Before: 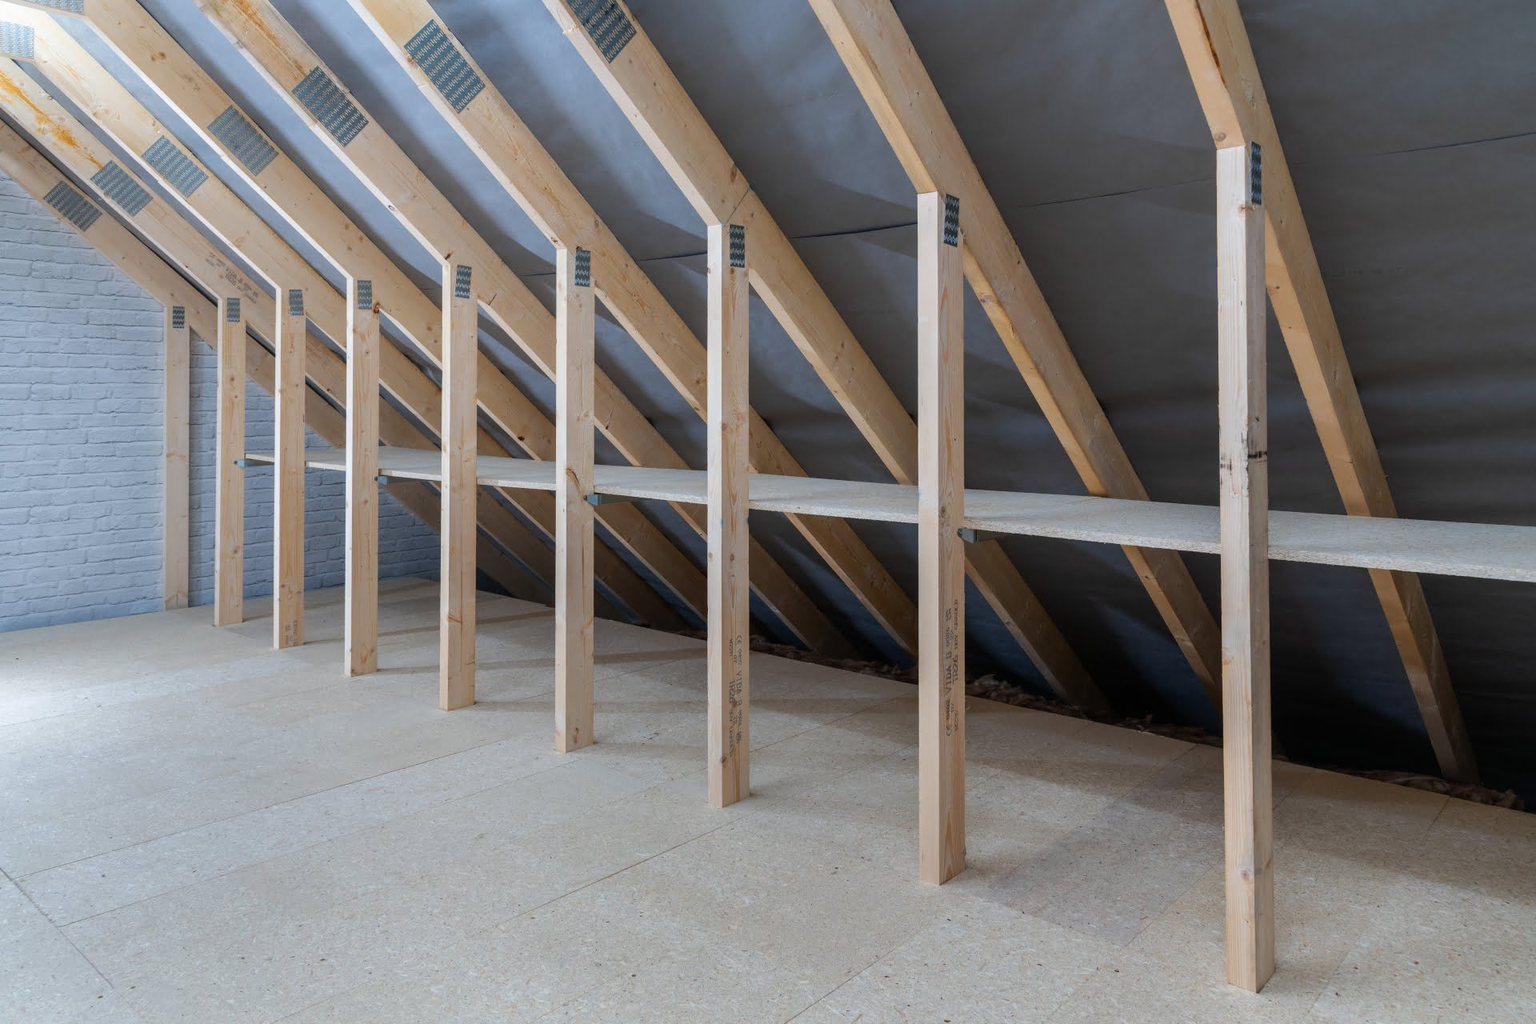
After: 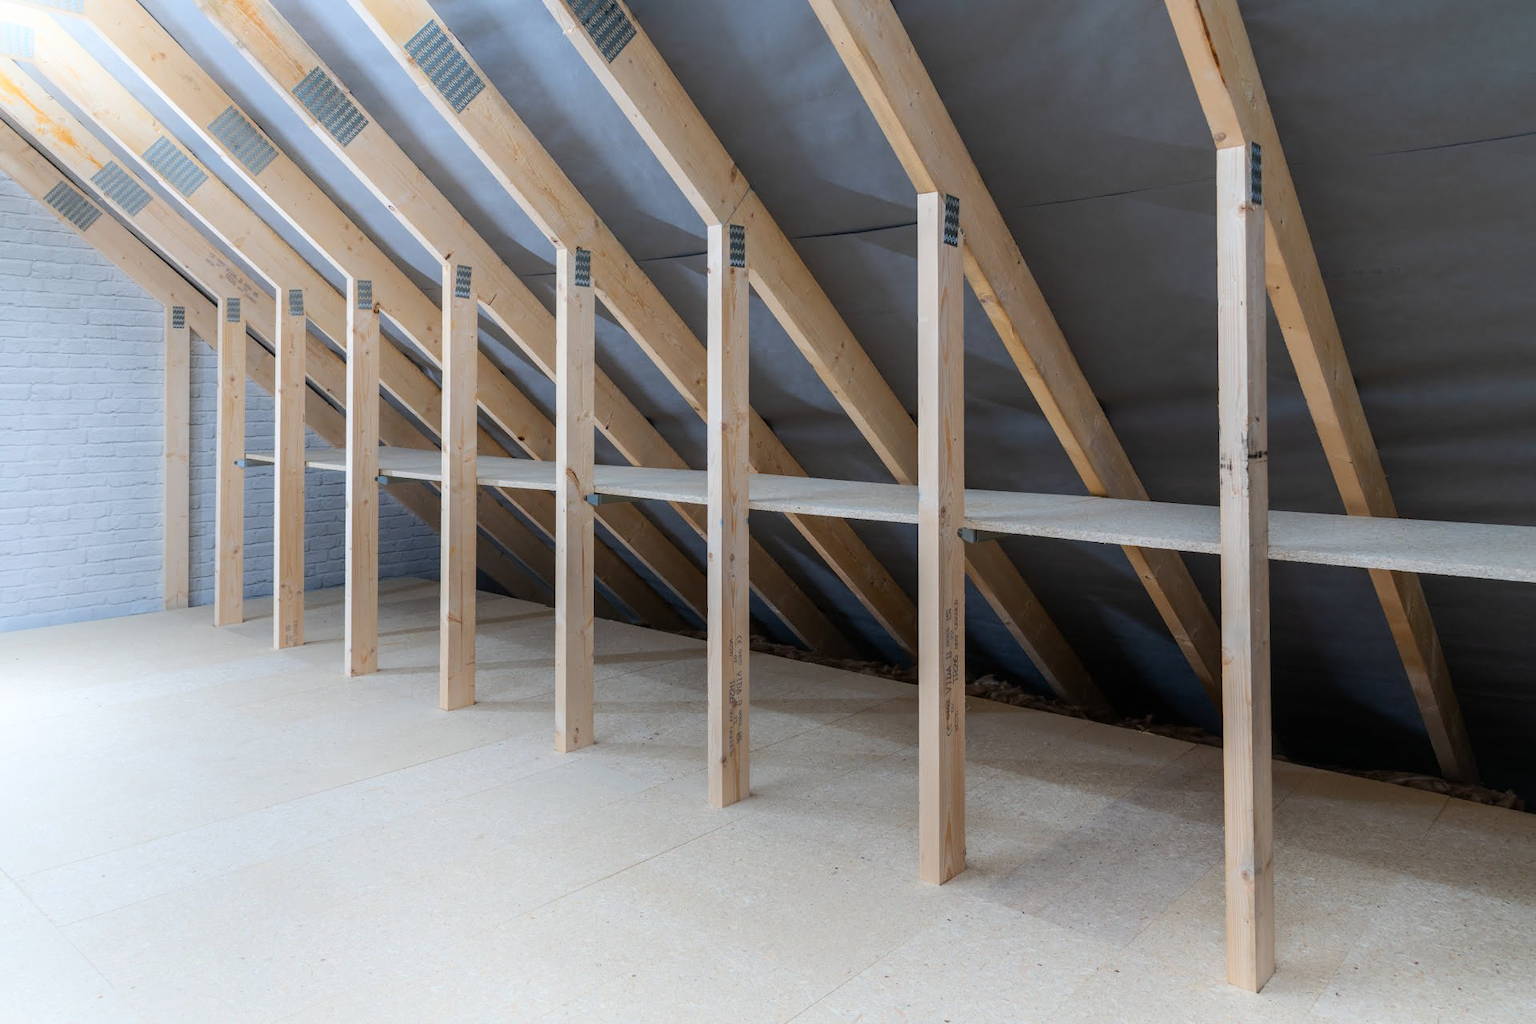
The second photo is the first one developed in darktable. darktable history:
shadows and highlights: shadows -21.33, highlights 99.75, soften with gaussian
